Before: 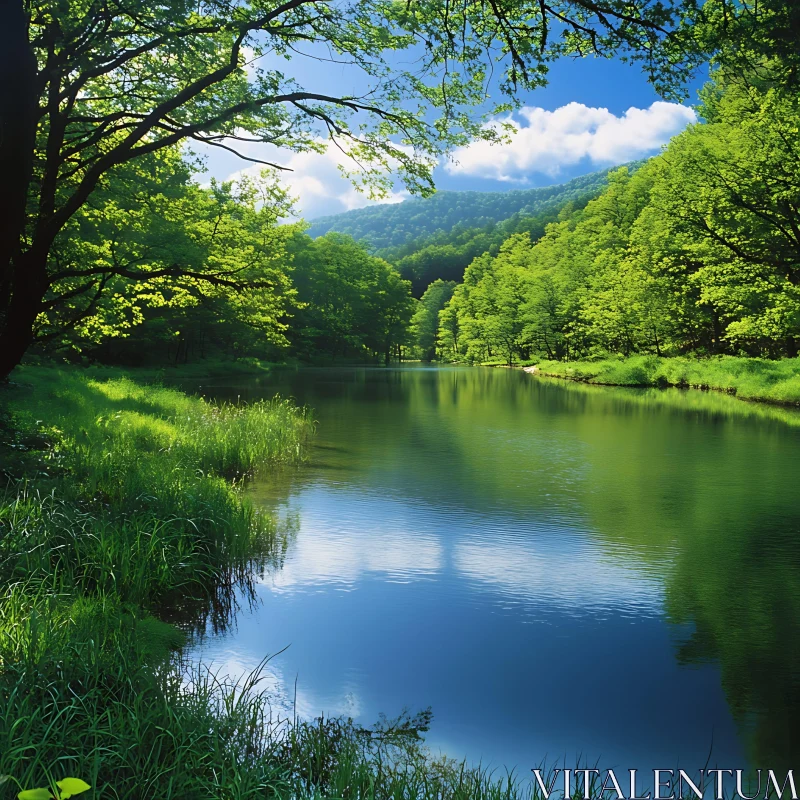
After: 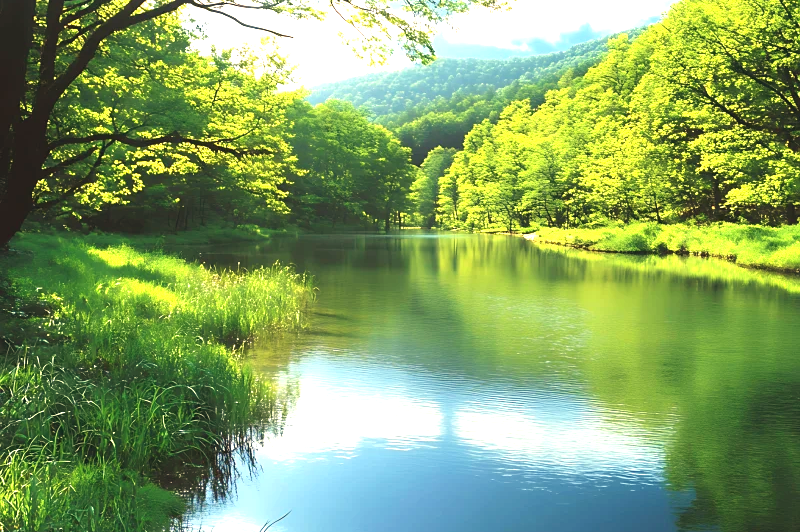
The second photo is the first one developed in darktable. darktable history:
exposure: black level correction -0.002, exposure 1.35 EV, compensate highlight preservation false
white balance: red 1.123, blue 0.83
crop: top 16.727%, bottom 16.727%
